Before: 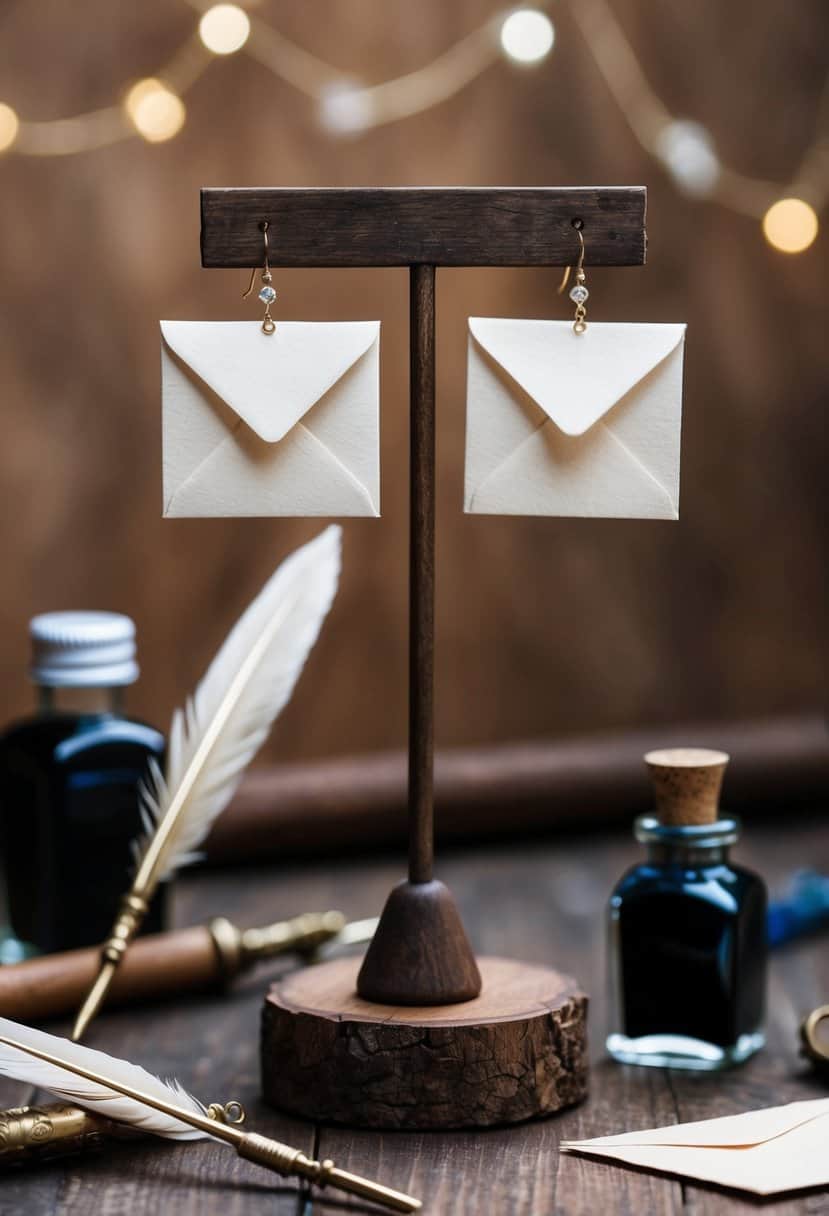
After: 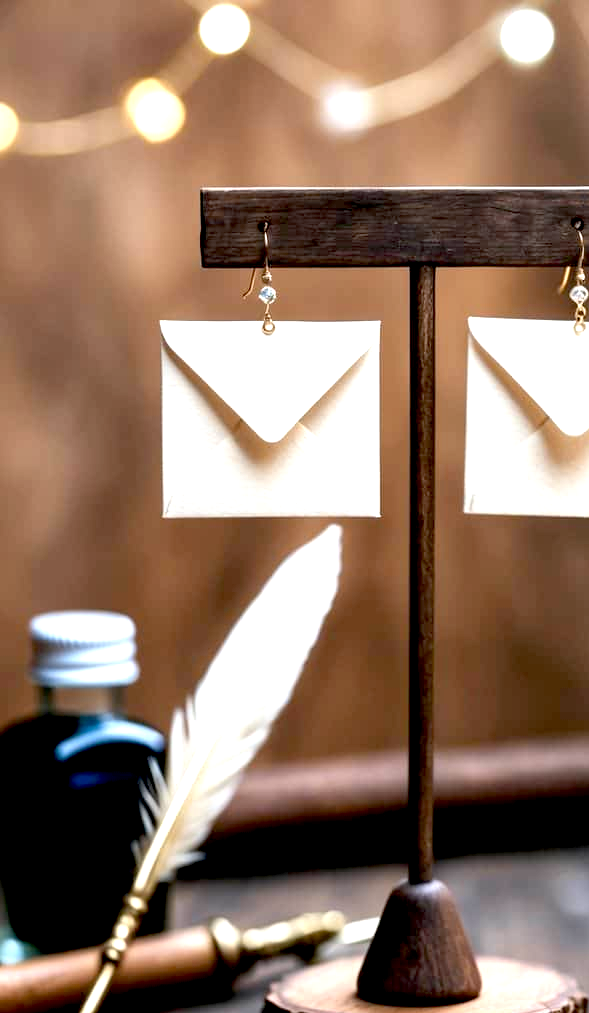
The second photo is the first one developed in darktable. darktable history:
exposure: black level correction 0.011, exposure 1.088 EV, compensate exposure bias true, compensate highlight preservation false
crop: right 28.885%, bottom 16.626%
